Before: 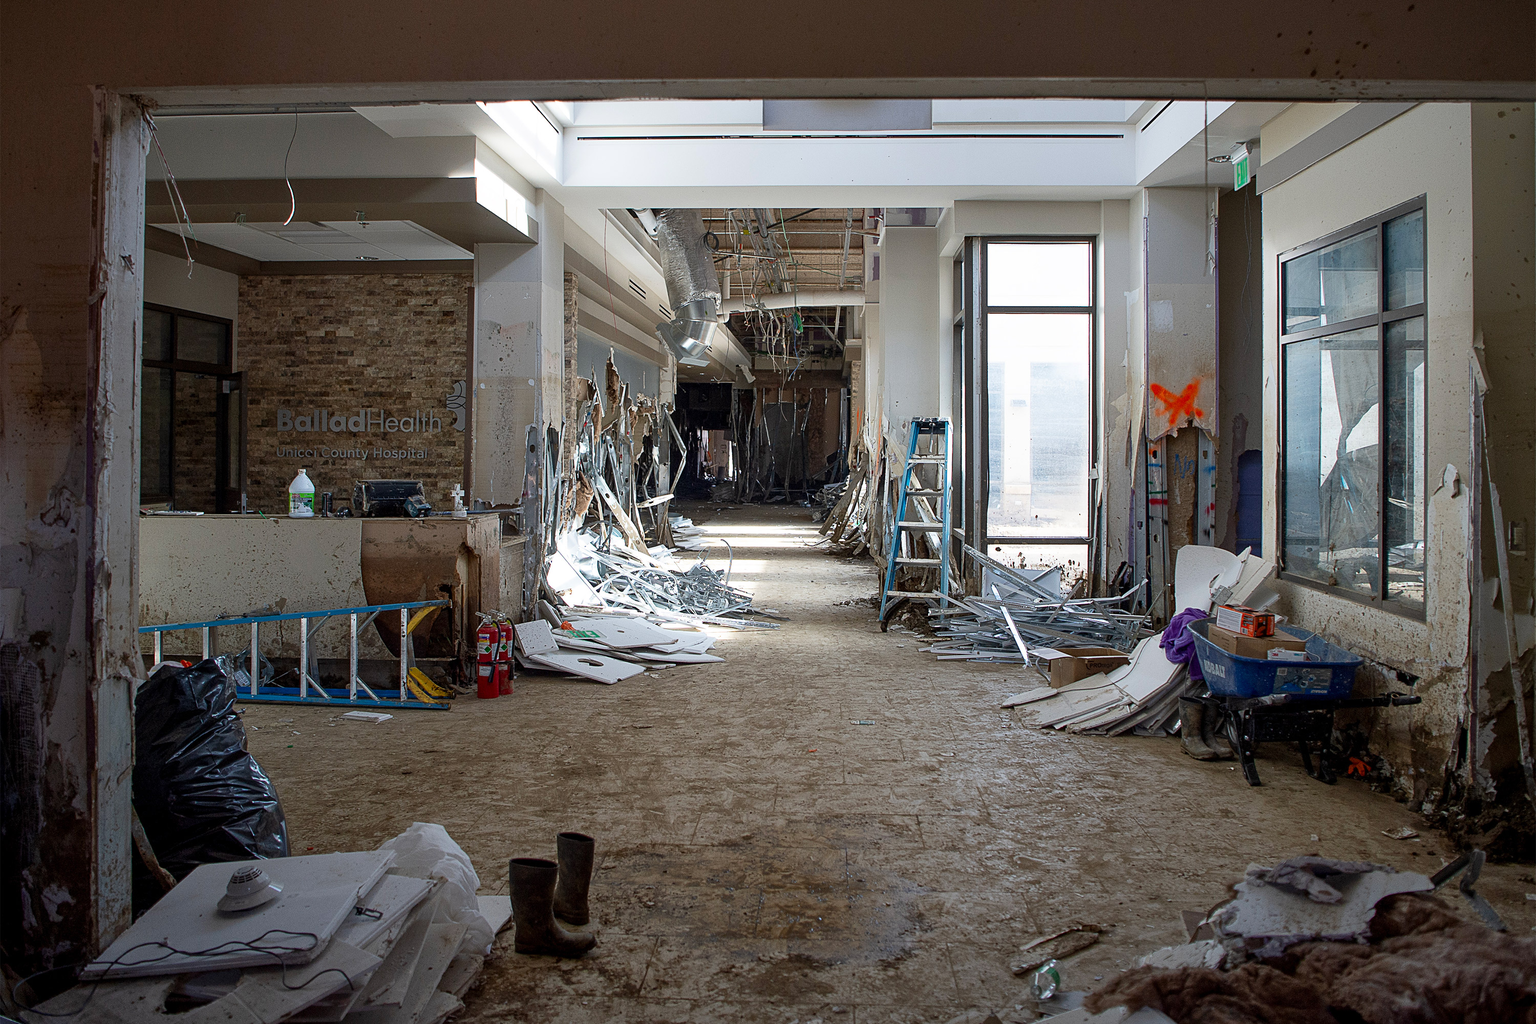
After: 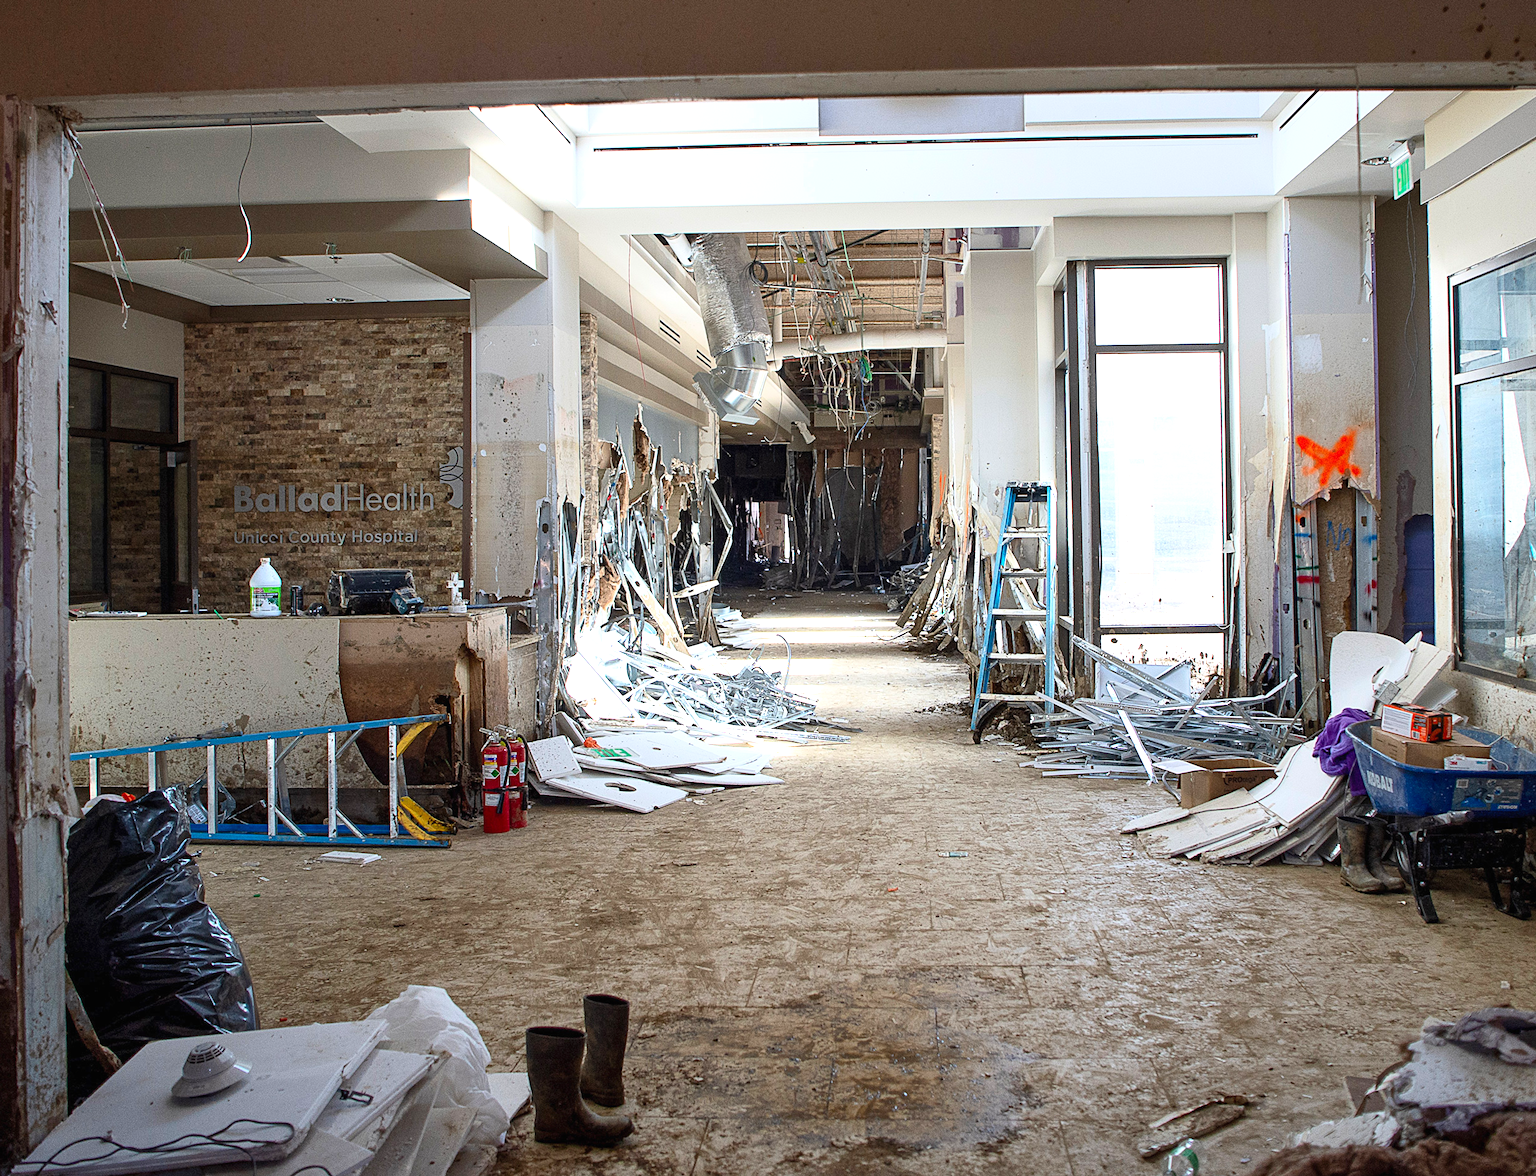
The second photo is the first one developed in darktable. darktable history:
crop and rotate: angle 1°, left 4.281%, top 0.642%, right 11.383%, bottom 2.486%
exposure: black level correction 0, exposure 0.5 EV, compensate highlight preservation false
contrast brightness saturation: contrast 0.2, brightness 0.15, saturation 0.14
